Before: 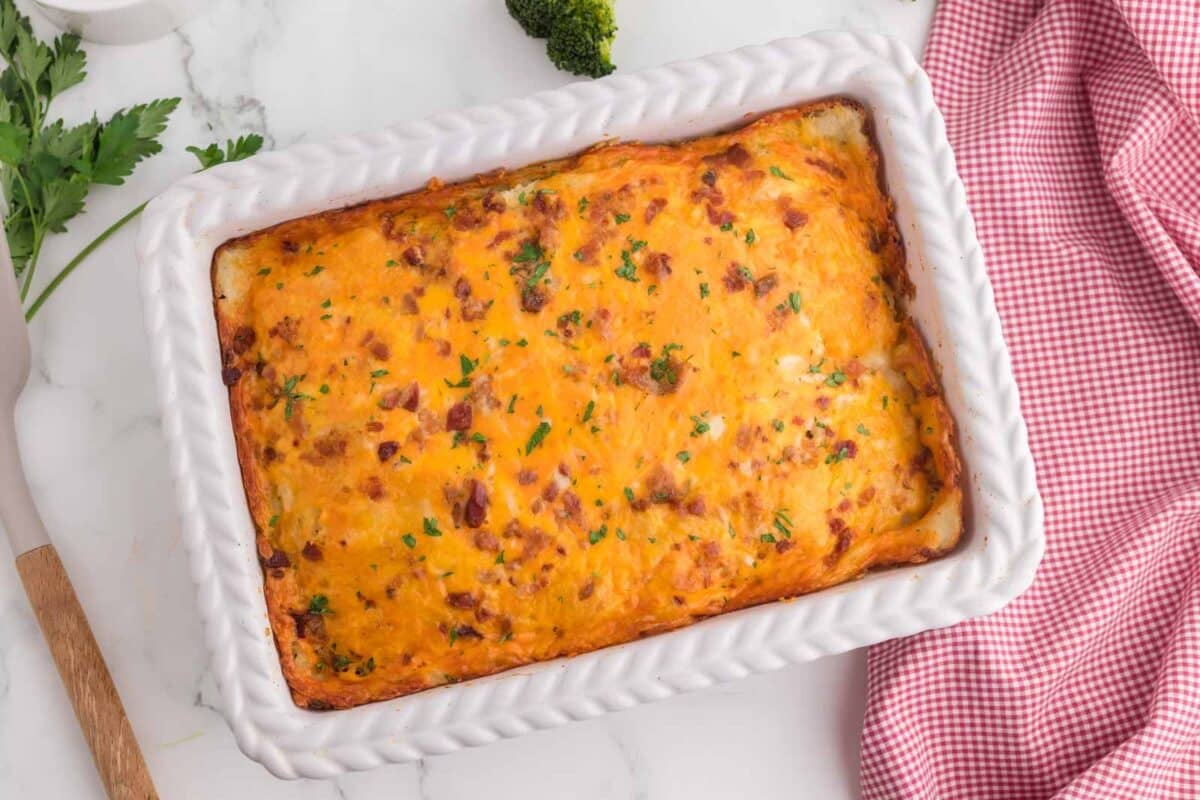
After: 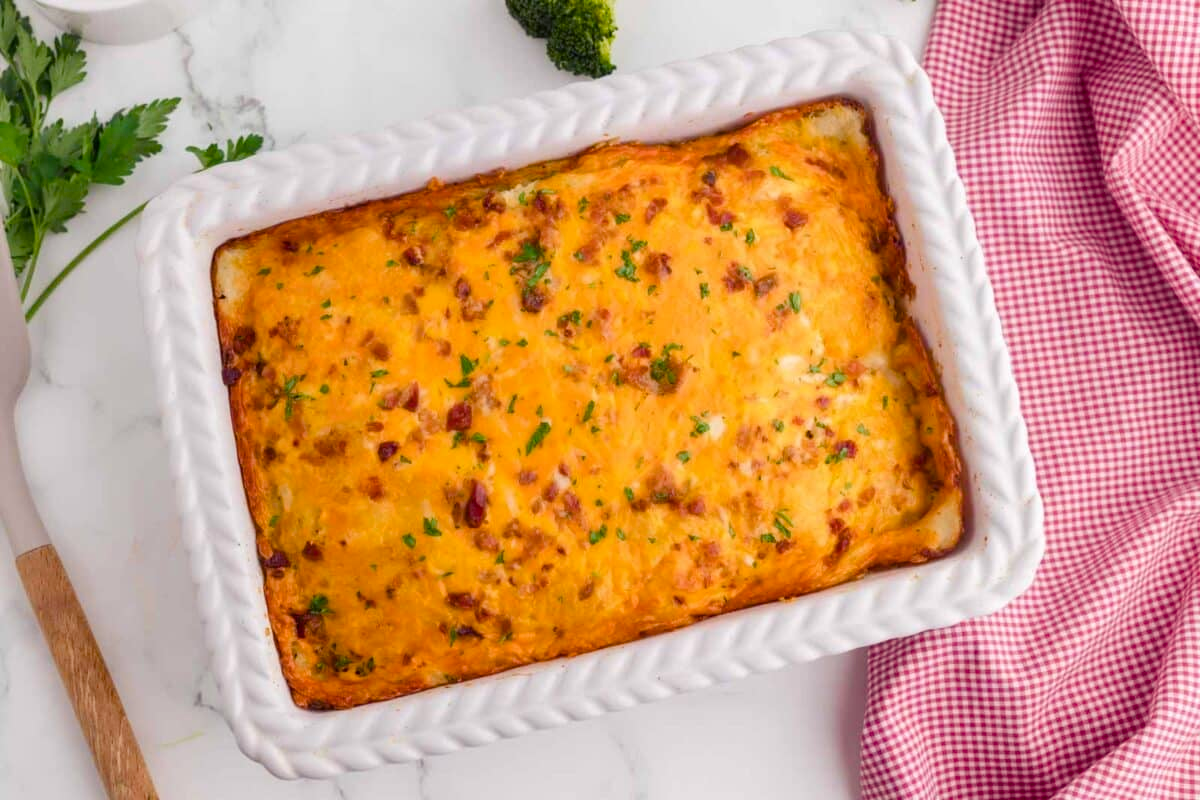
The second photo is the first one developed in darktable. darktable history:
color balance rgb: shadows lift › luminance -21.973%, shadows lift › chroma 6.517%, shadows lift › hue 271.39°, perceptual saturation grading › global saturation 20%, perceptual saturation grading › highlights -24.978%, perceptual saturation grading › shadows 25.824%, global vibrance 20%
